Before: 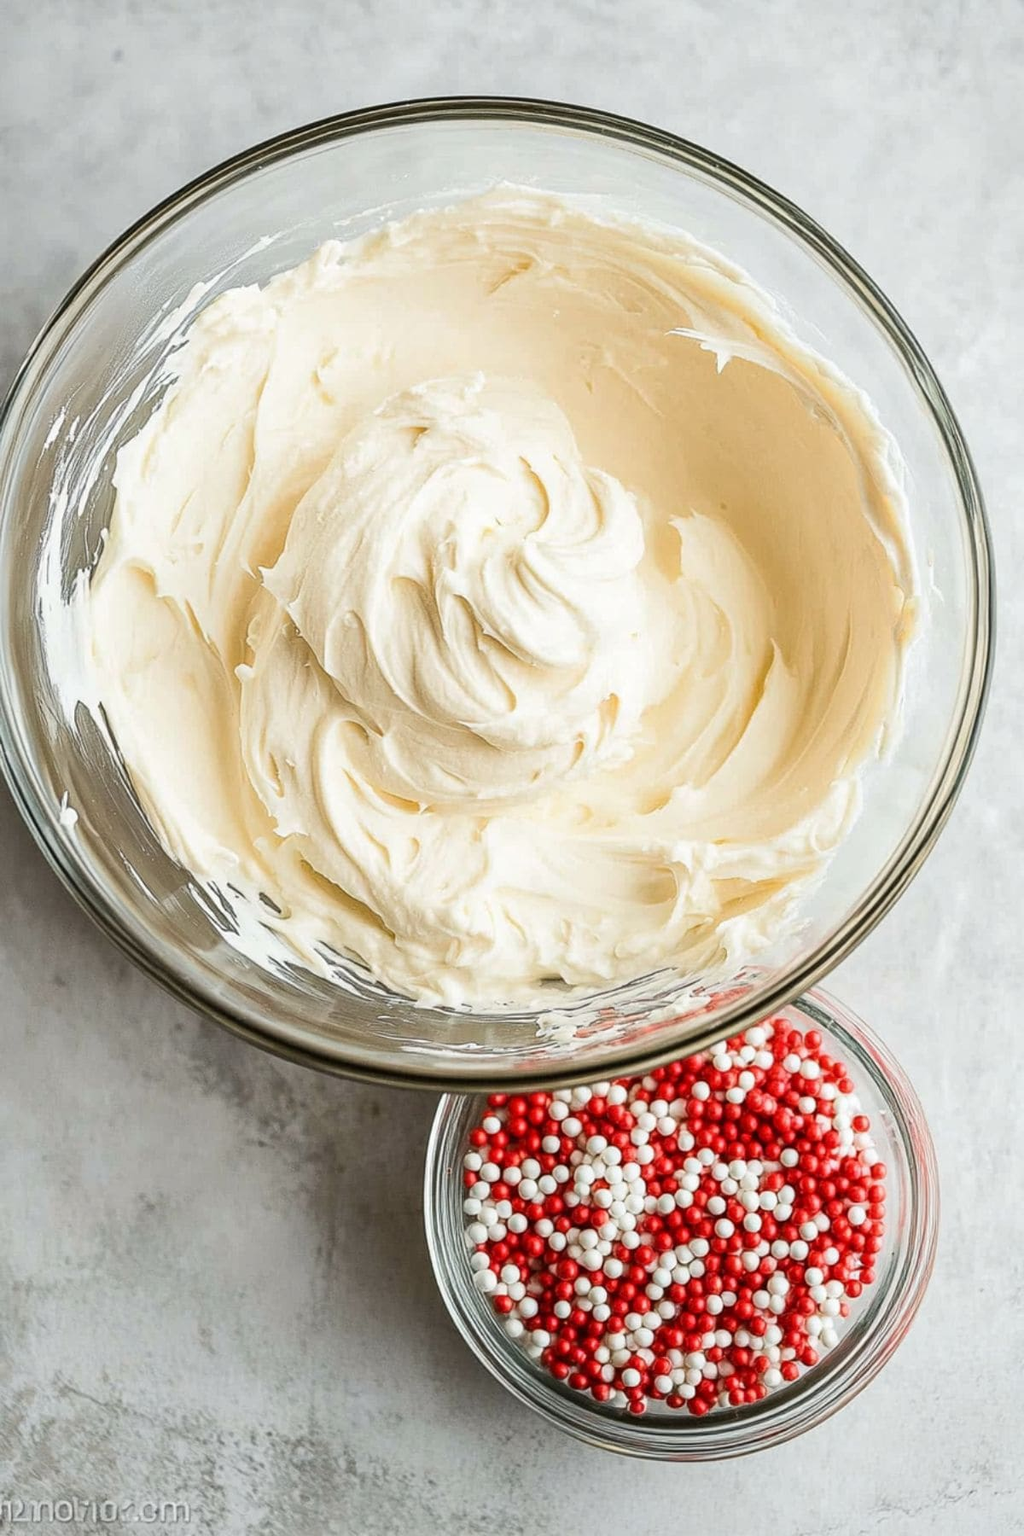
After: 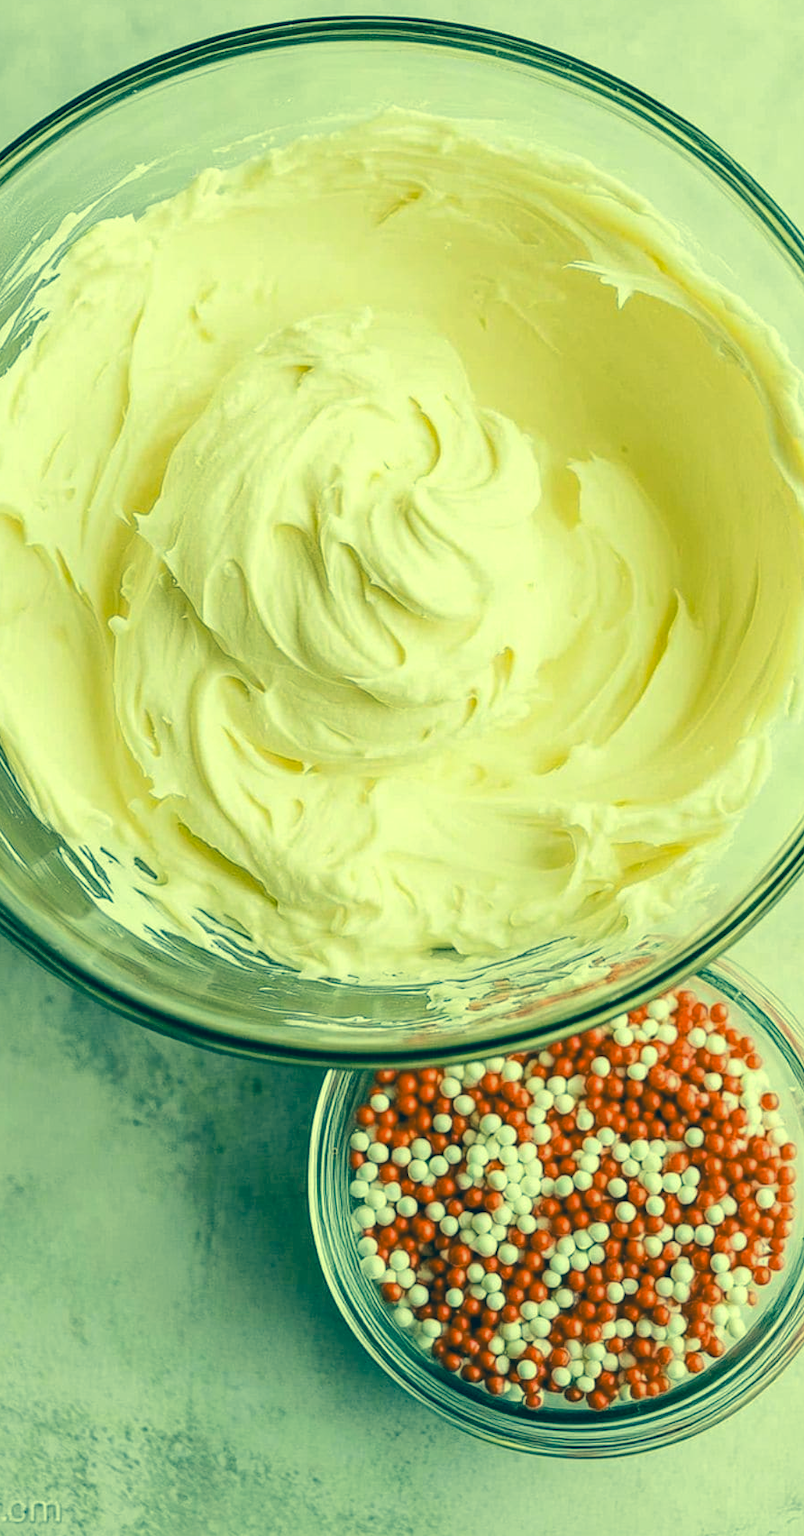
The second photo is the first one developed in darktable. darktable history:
color correction: highlights a* -15.93, highlights b* 39.74, shadows a* -39.71, shadows b* -26.71
crop and rotate: left 12.953%, top 5.284%, right 12.567%
color balance rgb: perceptual saturation grading › global saturation 0.703%, perceptual brilliance grading › mid-tones 9.719%, perceptual brilliance grading › shadows 15.403%, global vibrance 9.924%
